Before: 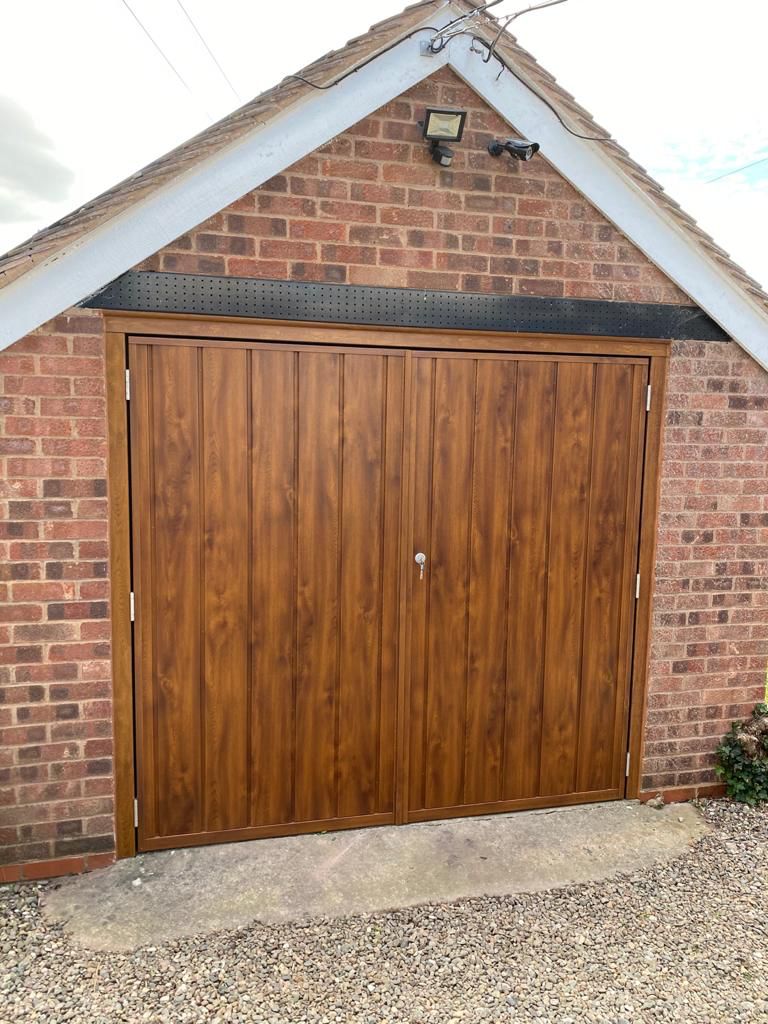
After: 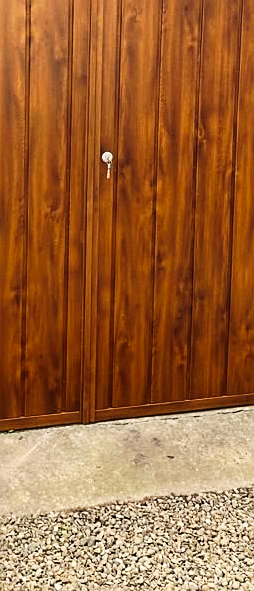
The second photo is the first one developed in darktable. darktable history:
white balance: red 1.029, blue 0.92
tone curve: curves: ch0 [(0, 0) (0.003, 0.025) (0.011, 0.025) (0.025, 0.025) (0.044, 0.026) (0.069, 0.033) (0.1, 0.053) (0.136, 0.078) (0.177, 0.108) (0.224, 0.153) (0.277, 0.213) (0.335, 0.286) (0.399, 0.372) (0.468, 0.467) (0.543, 0.565) (0.623, 0.675) (0.709, 0.775) (0.801, 0.863) (0.898, 0.936) (1, 1)], preserve colors none
crop: left 40.878%, top 39.176%, right 25.993%, bottom 3.081%
sharpen: on, module defaults
